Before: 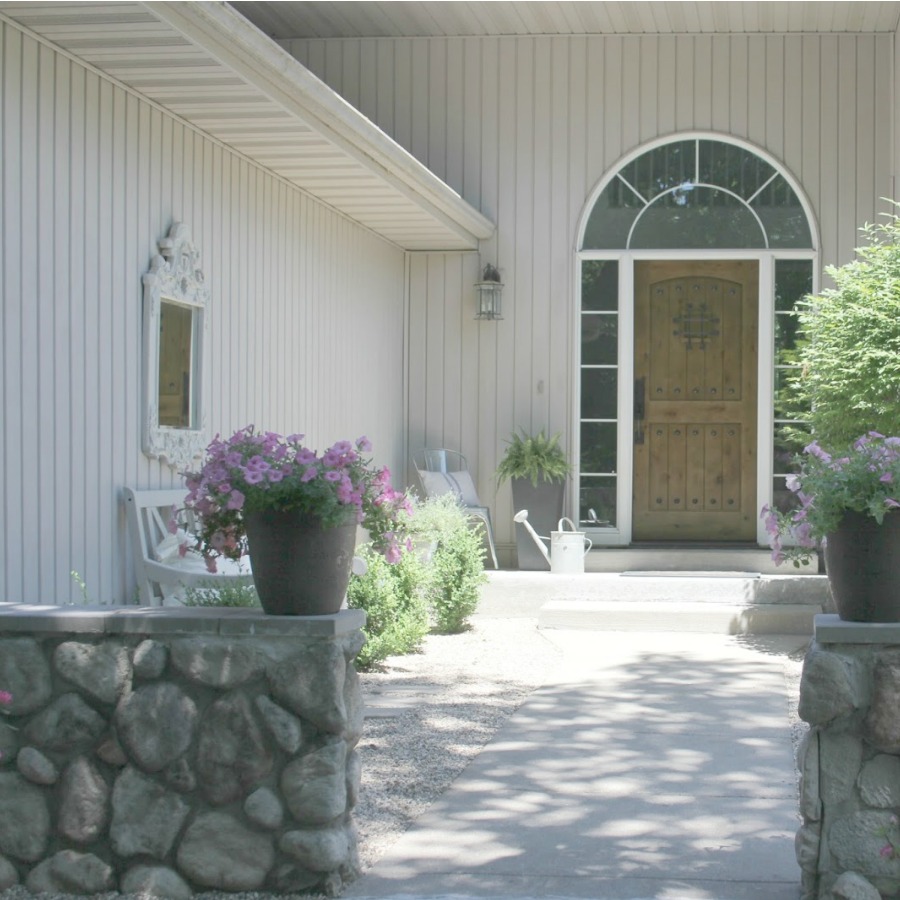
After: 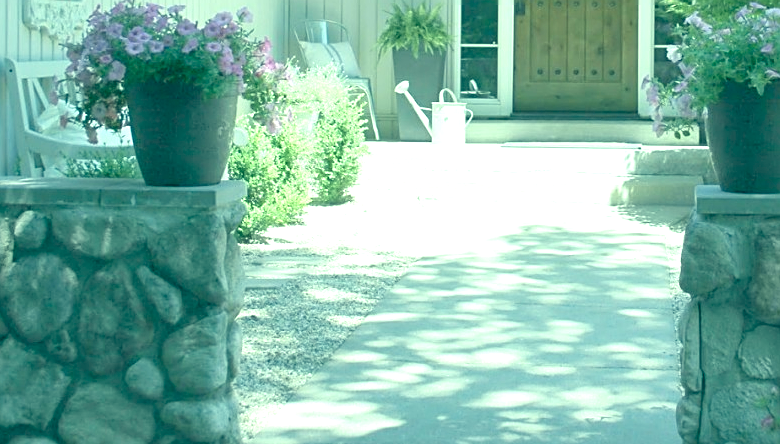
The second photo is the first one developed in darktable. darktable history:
sharpen: radius 1.953
color correction: highlights a* -19.41, highlights b* 9.8, shadows a* -20.91, shadows b* -11.24
crop and rotate: left 13.229%, top 47.74%, bottom 2.889%
exposure: black level correction 0, exposure 0.696 EV, compensate highlight preservation false
tone equalizer: -7 EV 0.091 EV
